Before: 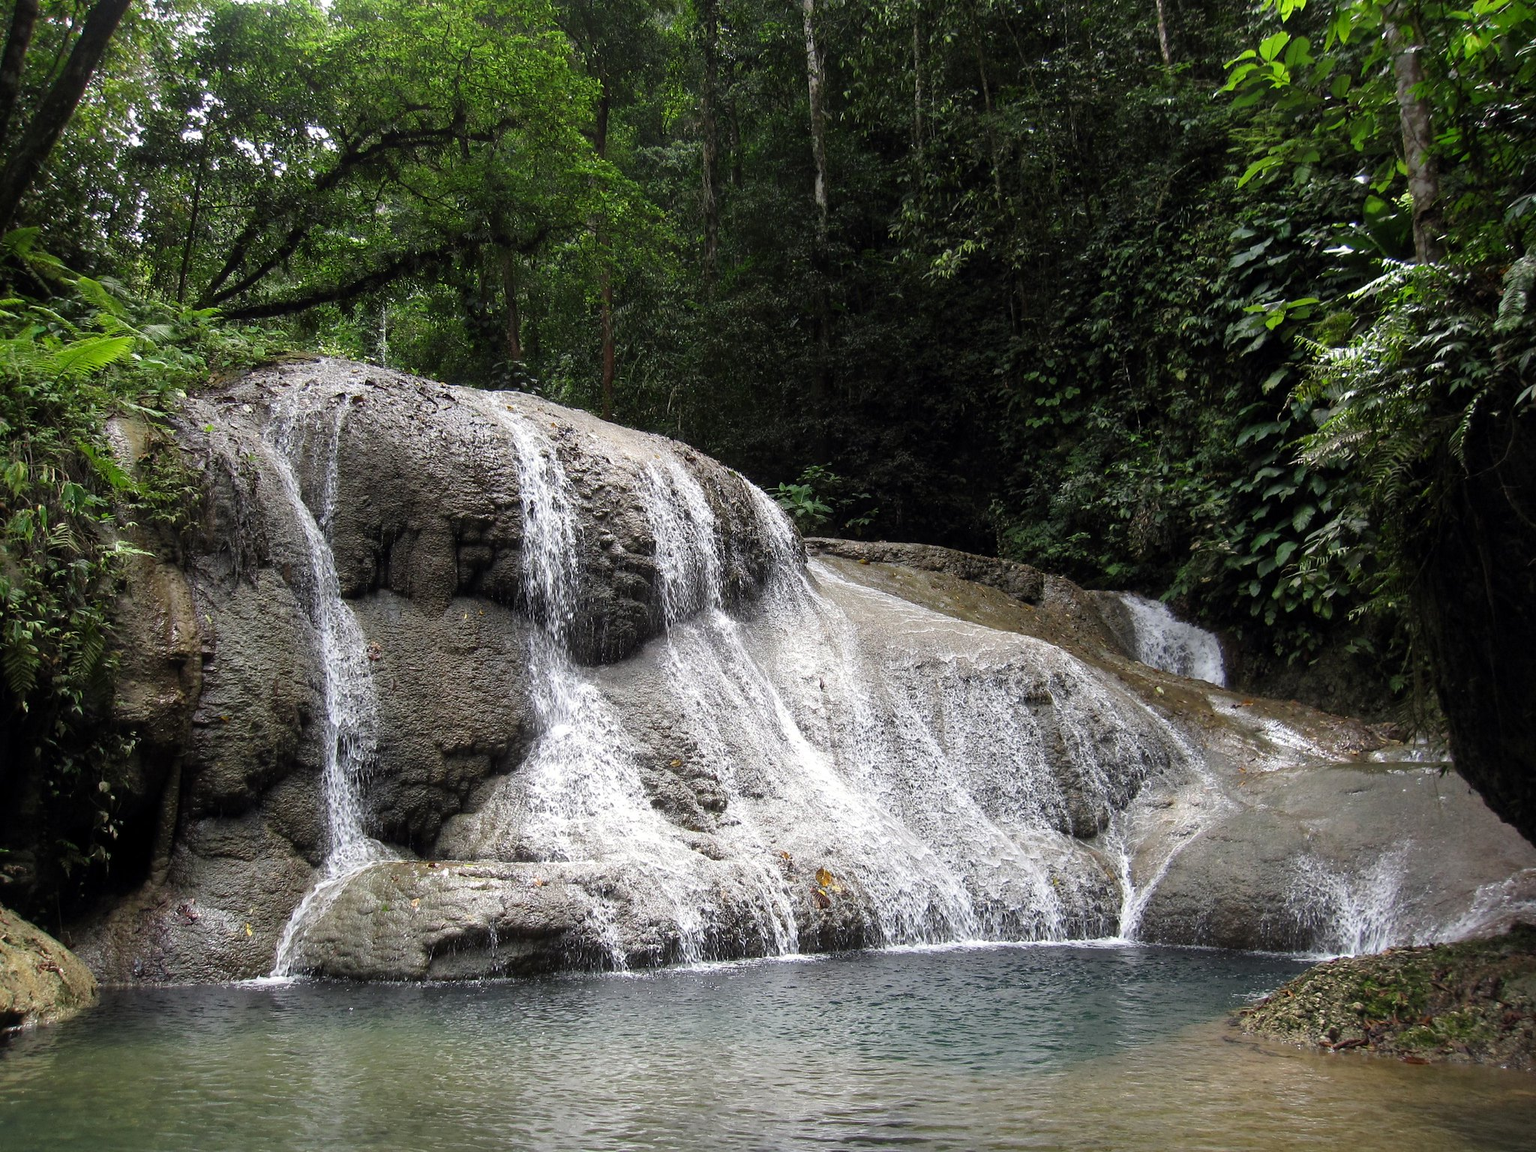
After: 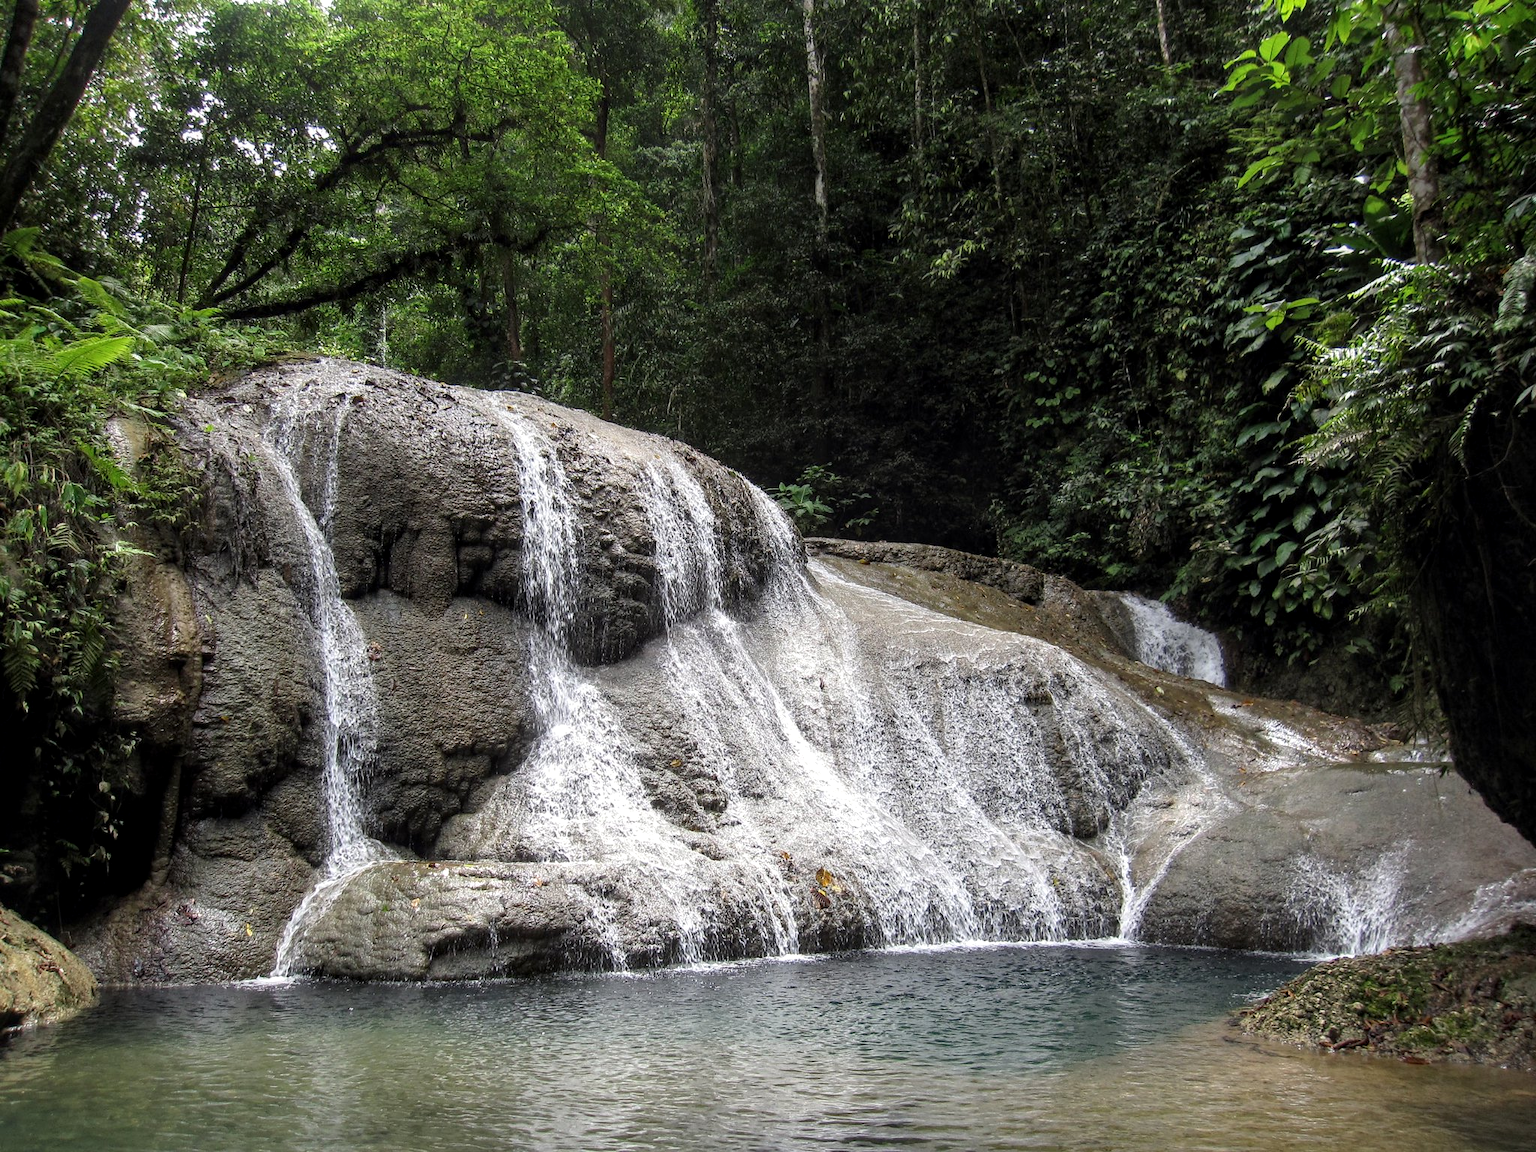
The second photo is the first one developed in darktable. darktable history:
local contrast: on, module defaults
exposure: exposure 0.029 EV, compensate highlight preservation false
tone equalizer: on, module defaults
